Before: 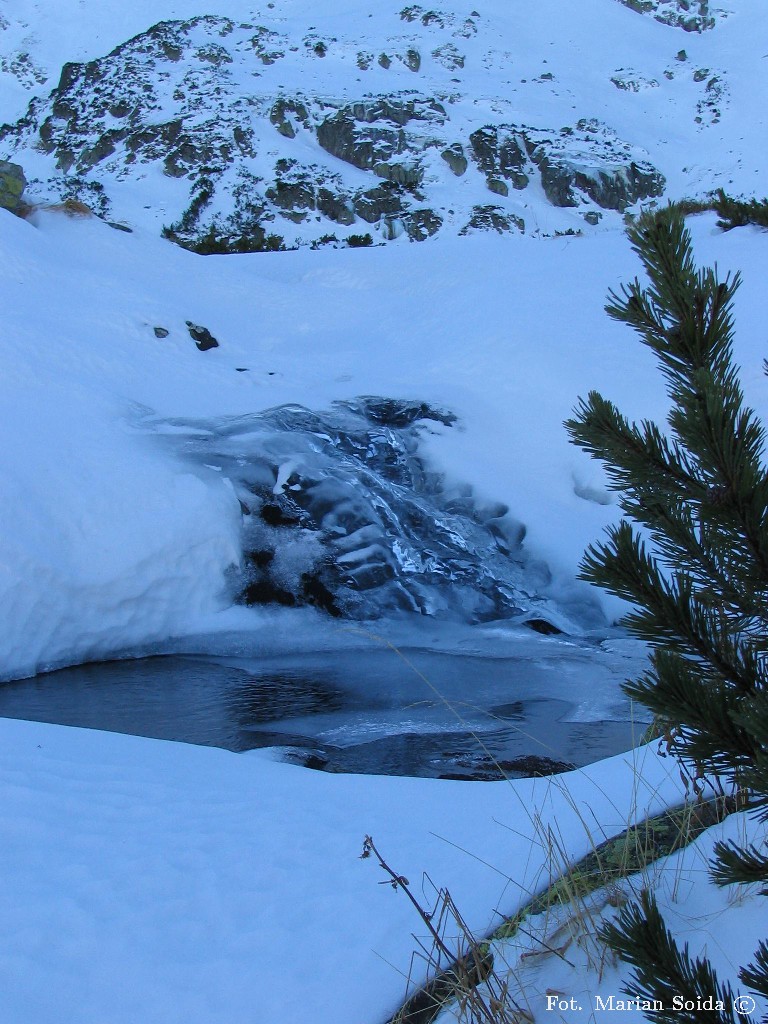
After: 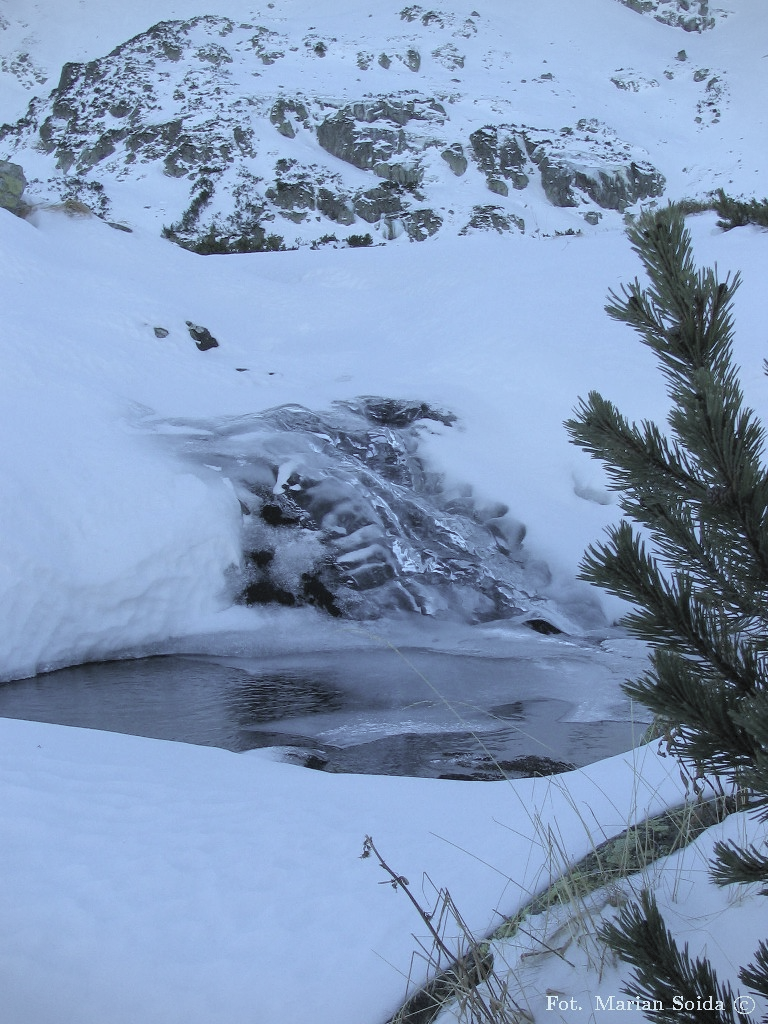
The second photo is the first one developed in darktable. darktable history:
color calibration: illuminant F (fluorescent), F source F9 (Cool White Deluxe 4150 K) – high CRI, x 0.374, y 0.373, temperature 4158.34 K
vignetting: fall-off start 100%, fall-off radius 71%, brightness -0.434, saturation -0.2, width/height ratio 1.178, dithering 8-bit output, unbound false
contrast brightness saturation: brightness 0.18, saturation -0.5
